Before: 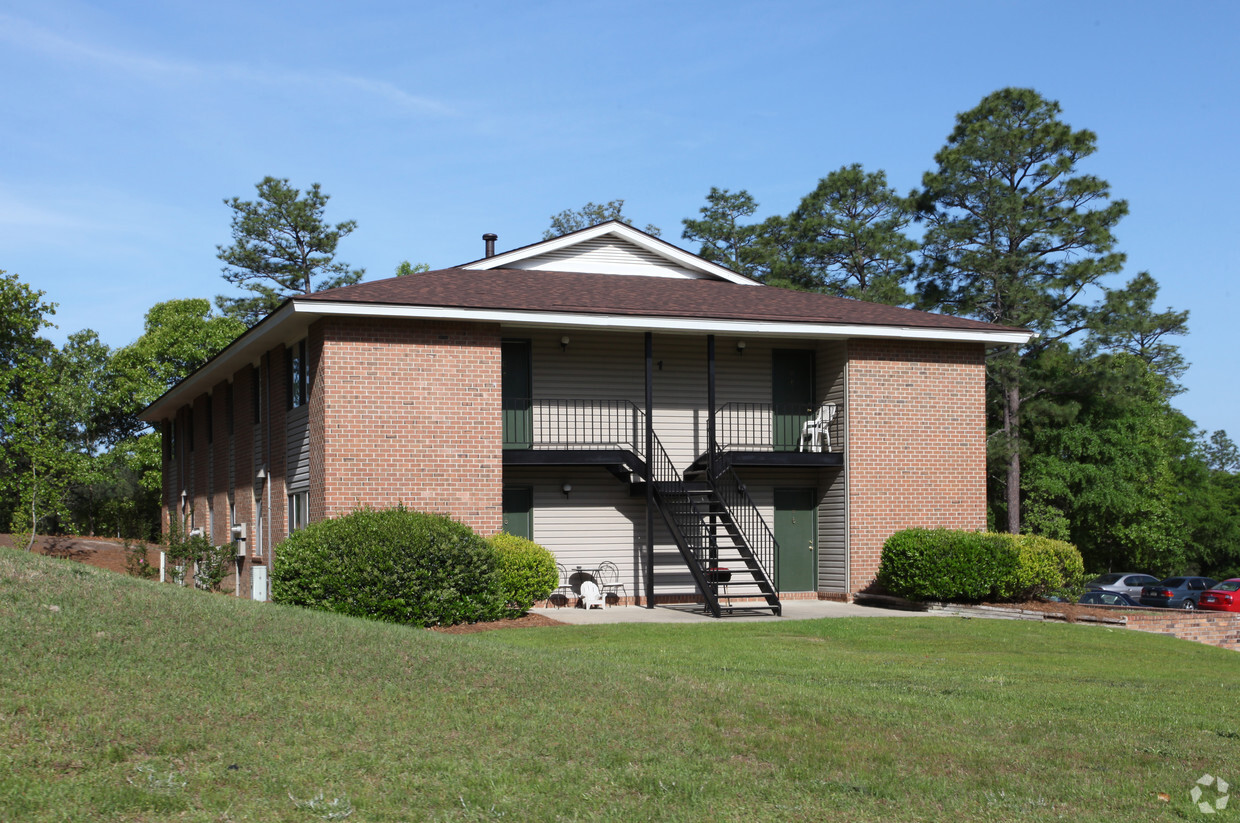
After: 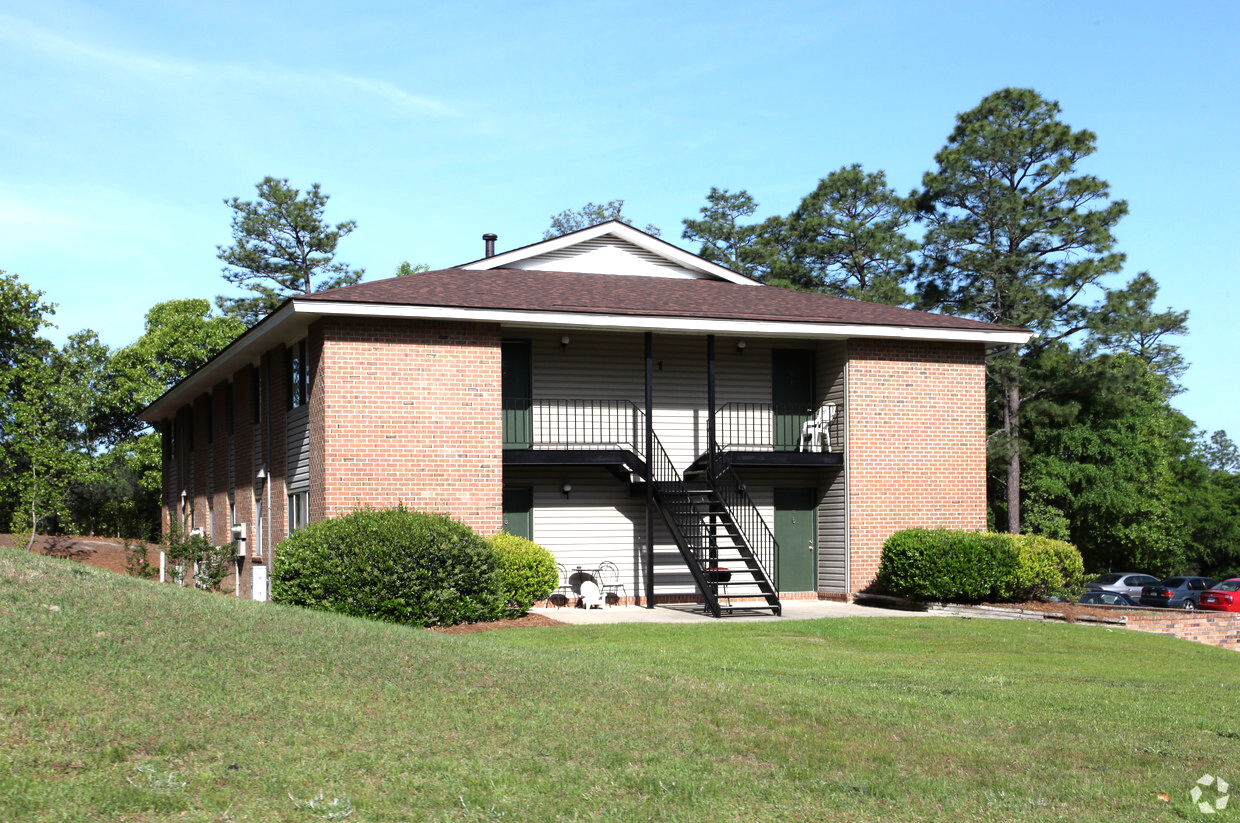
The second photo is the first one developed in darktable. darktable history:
tone equalizer: -8 EV -0.752 EV, -7 EV -0.696 EV, -6 EV -0.58 EV, -5 EV -0.391 EV, -3 EV 0.38 EV, -2 EV 0.6 EV, -1 EV 0.693 EV, +0 EV 0.742 EV
